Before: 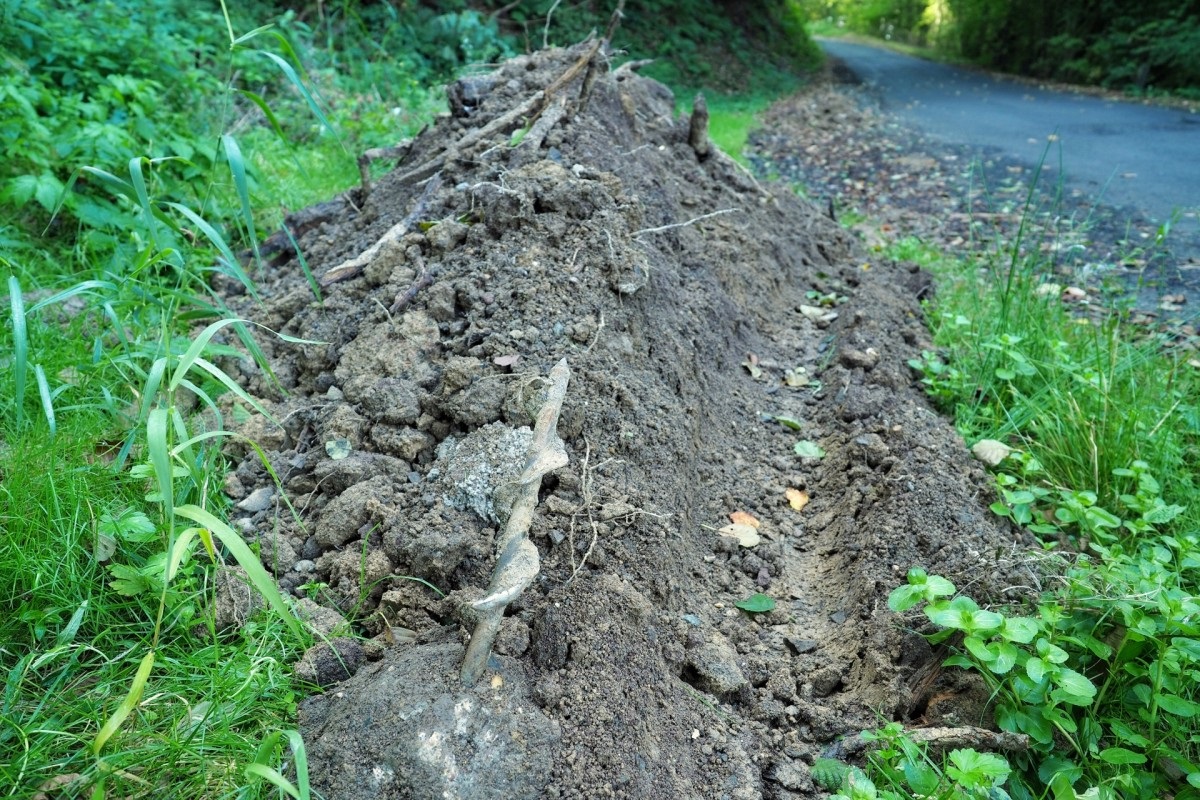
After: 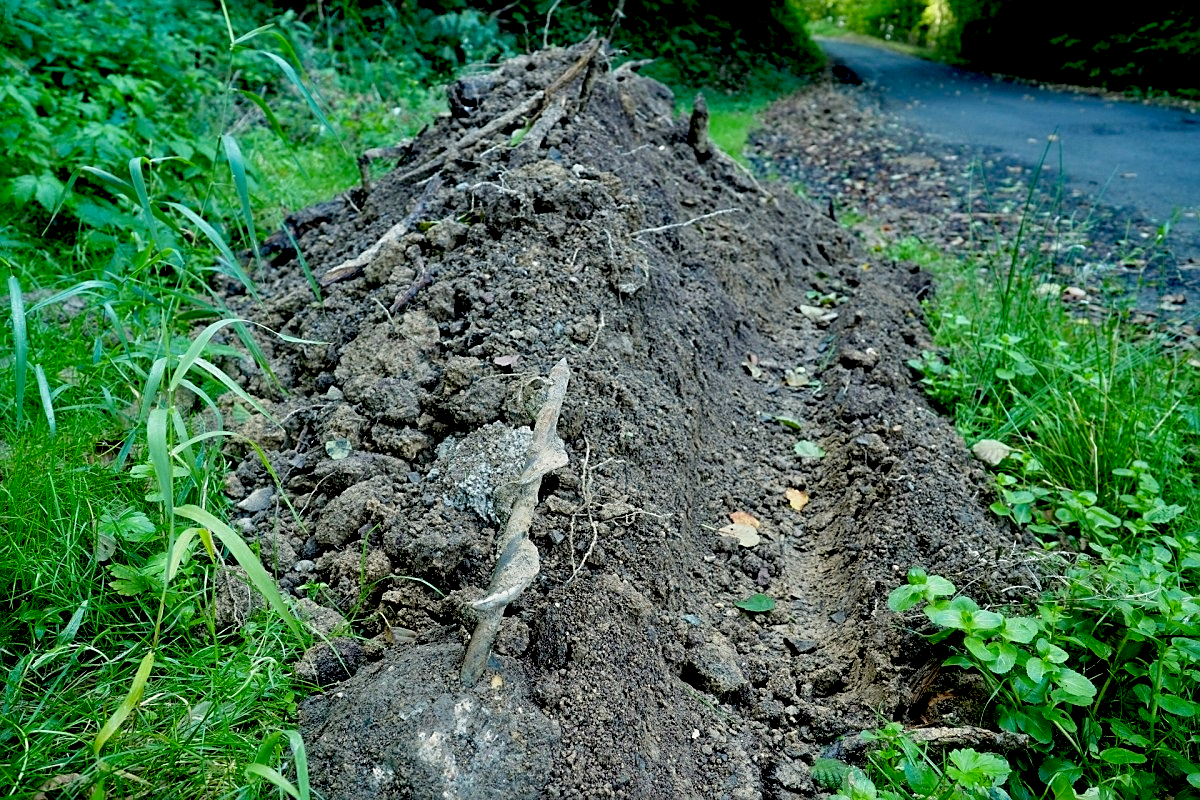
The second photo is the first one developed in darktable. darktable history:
exposure: black level correction 0.044, exposure -0.23 EV, compensate highlight preservation false
sharpen: on, module defaults
